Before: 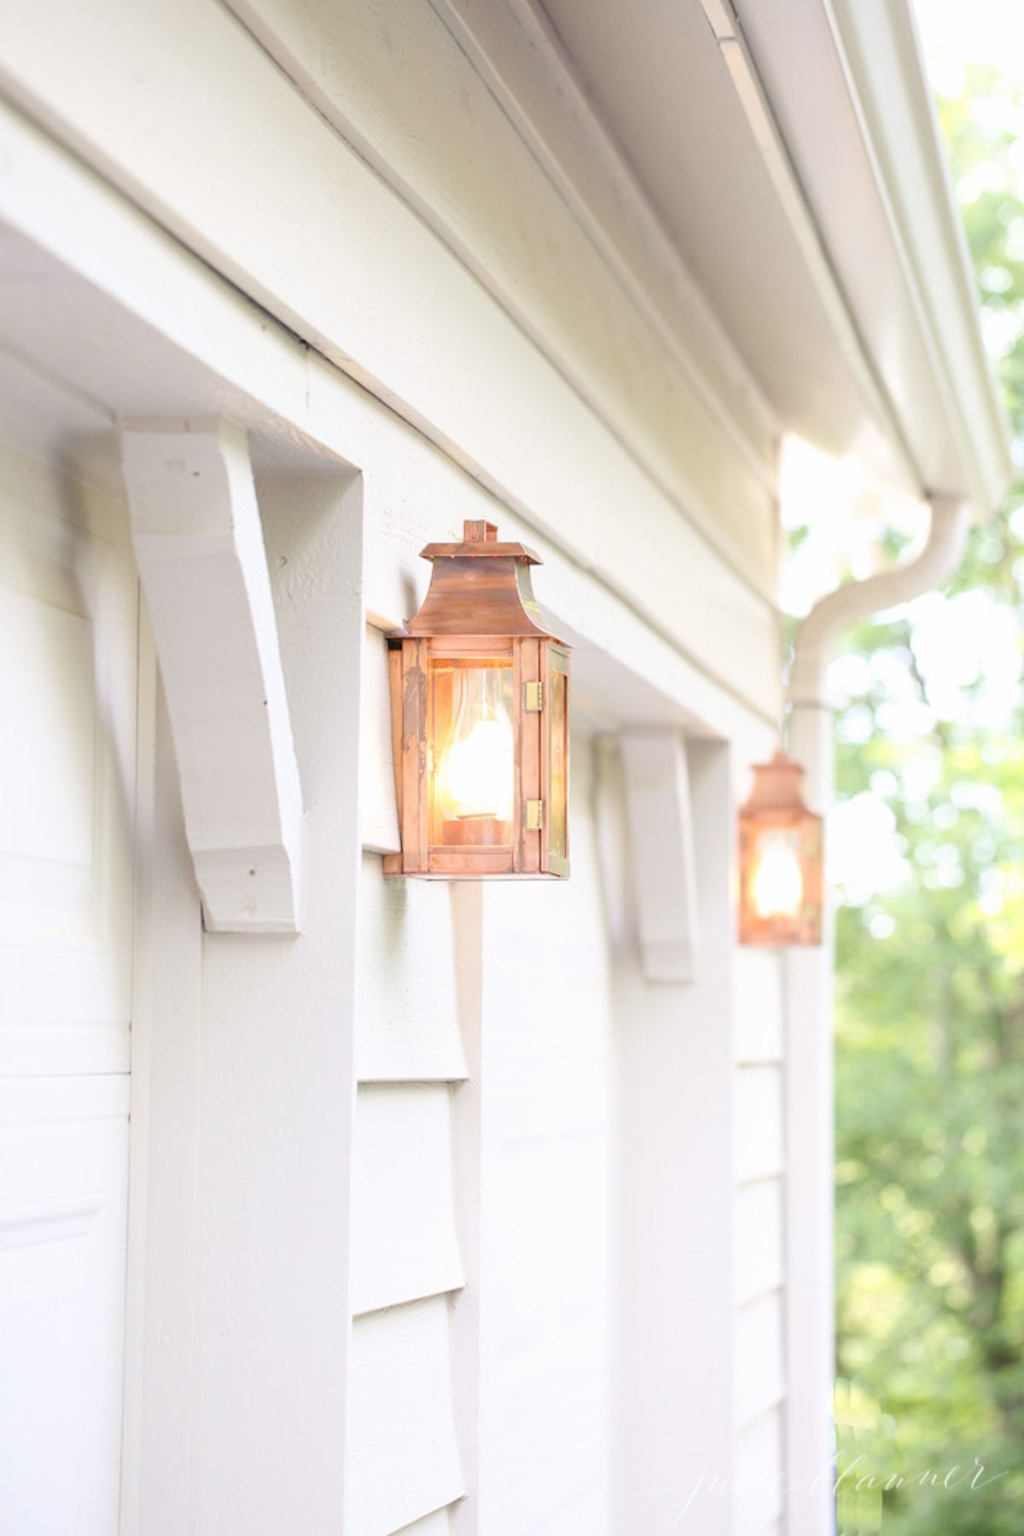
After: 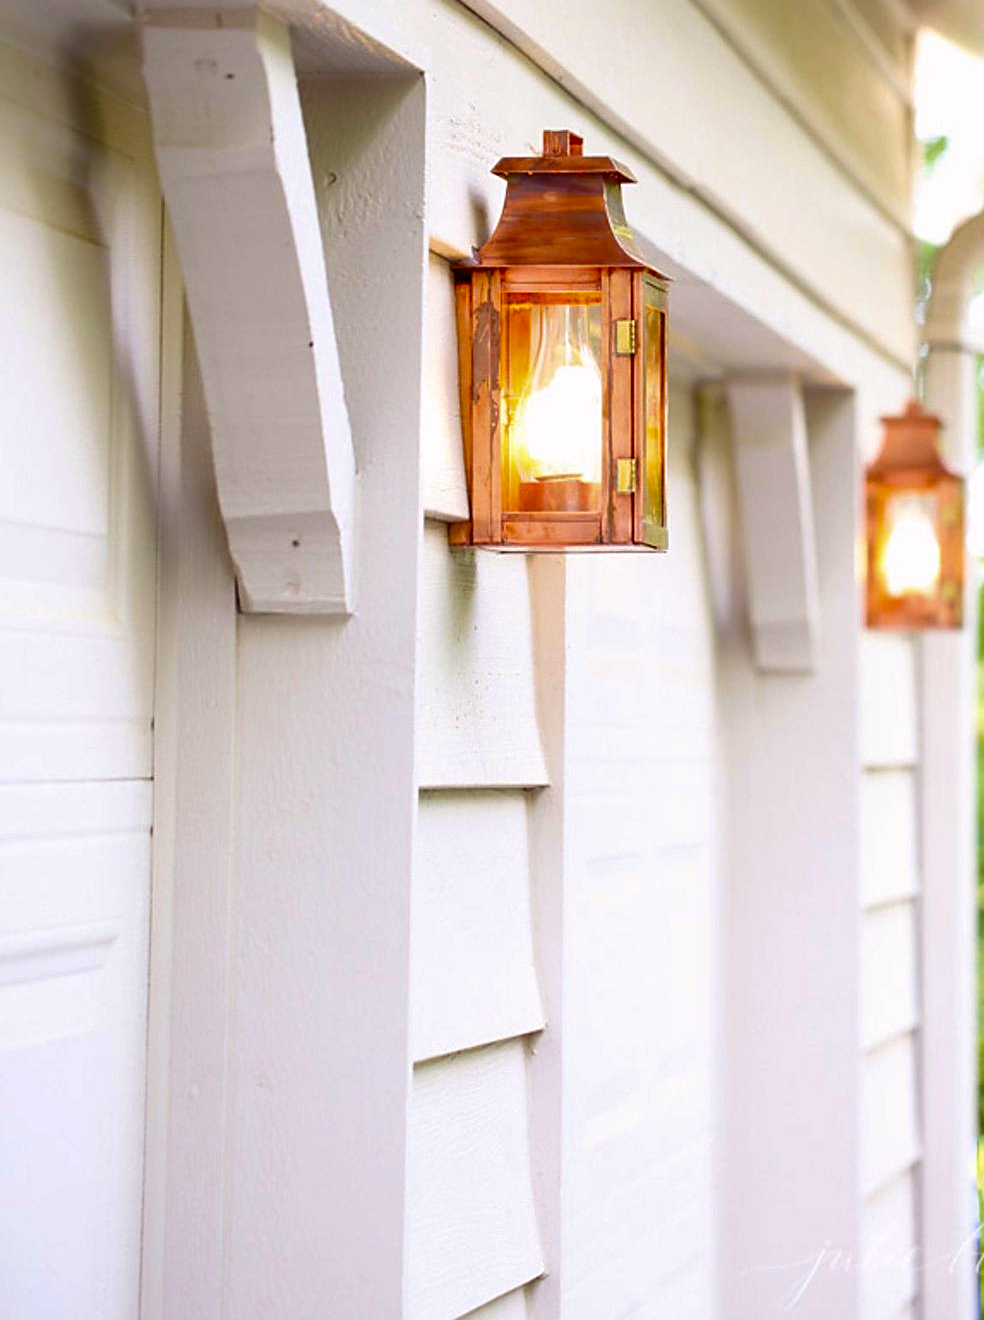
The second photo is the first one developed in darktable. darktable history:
contrast brightness saturation: contrast 0.087, brightness -0.592, saturation 0.171
sharpen: amount 0.465
color balance rgb: highlights gain › chroma 0.166%, highlights gain › hue 330.53°, perceptual saturation grading › global saturation 17.059%, global vibrance 44.55%
crop: top 26.645%, right 17.949%
